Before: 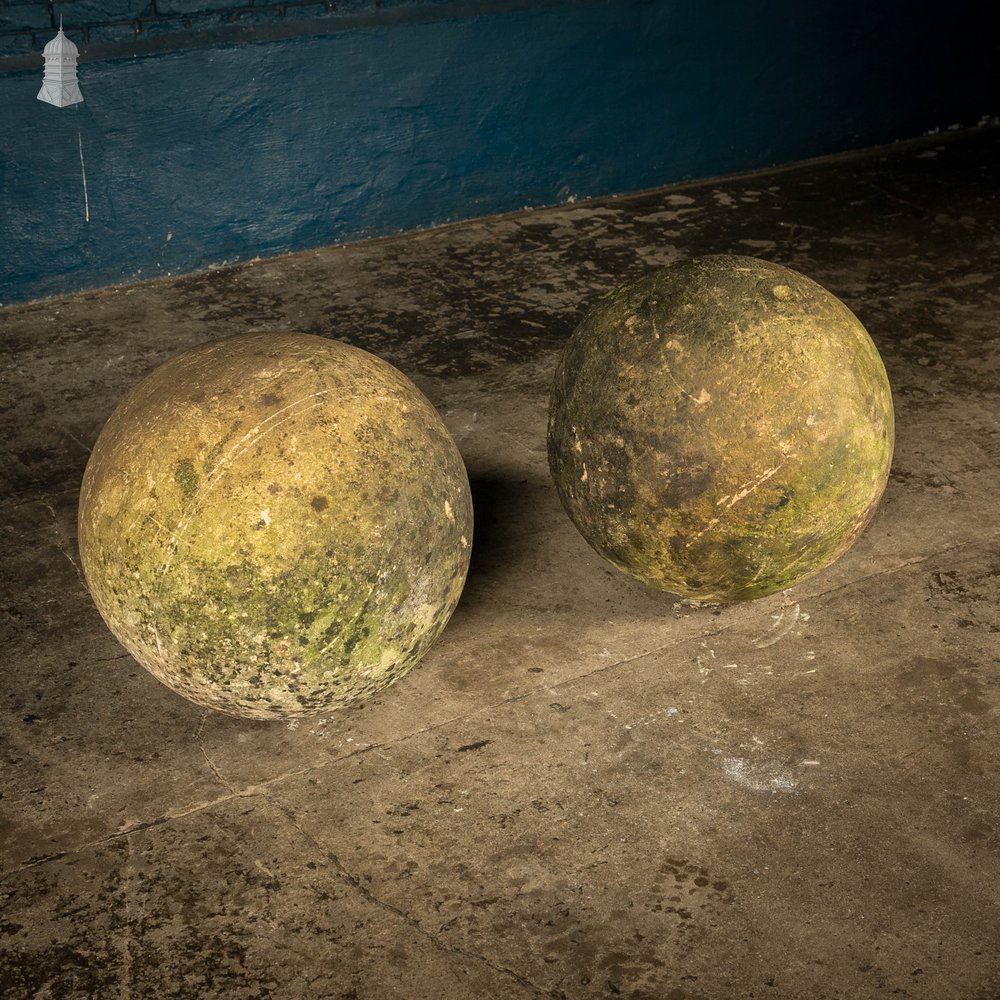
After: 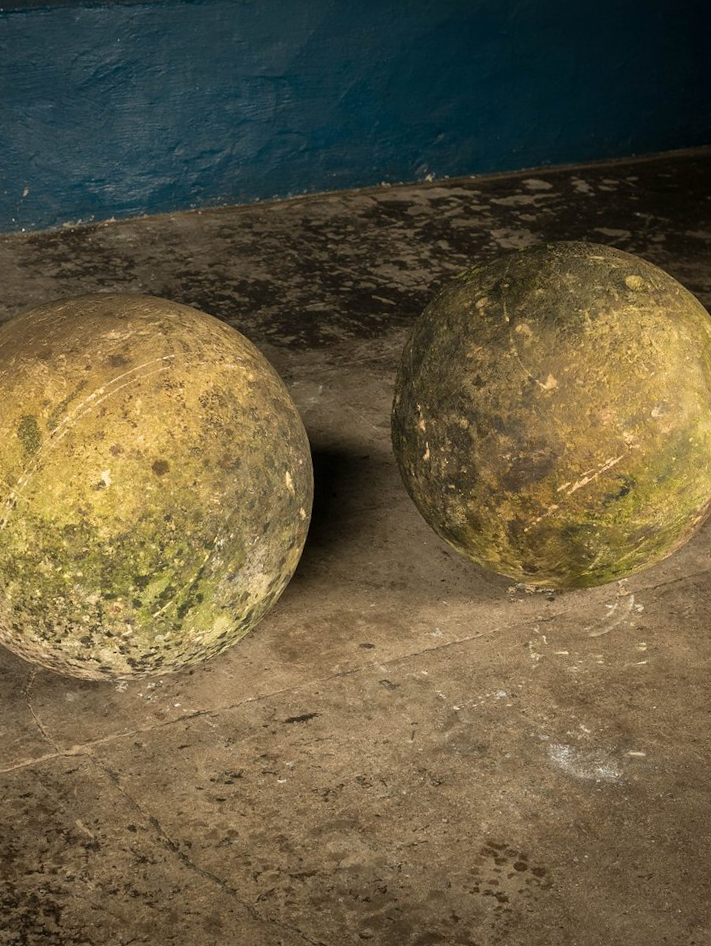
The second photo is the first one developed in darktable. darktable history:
crop and rotate: angle -3.23°, left 14.08%, top 0.039%, right 10.889%, bottom 0.091%
